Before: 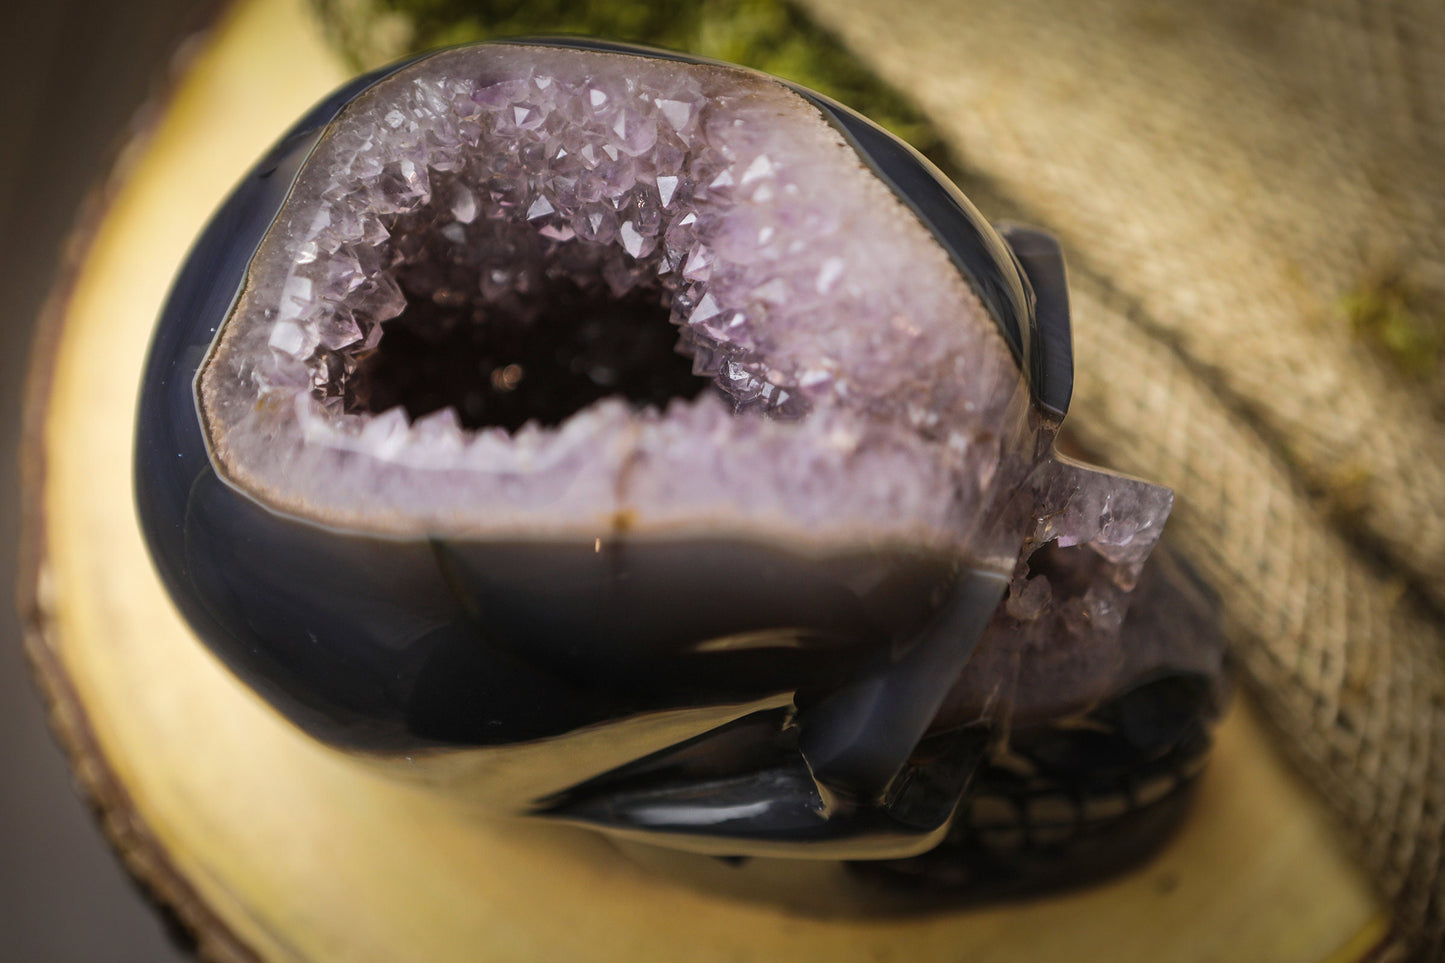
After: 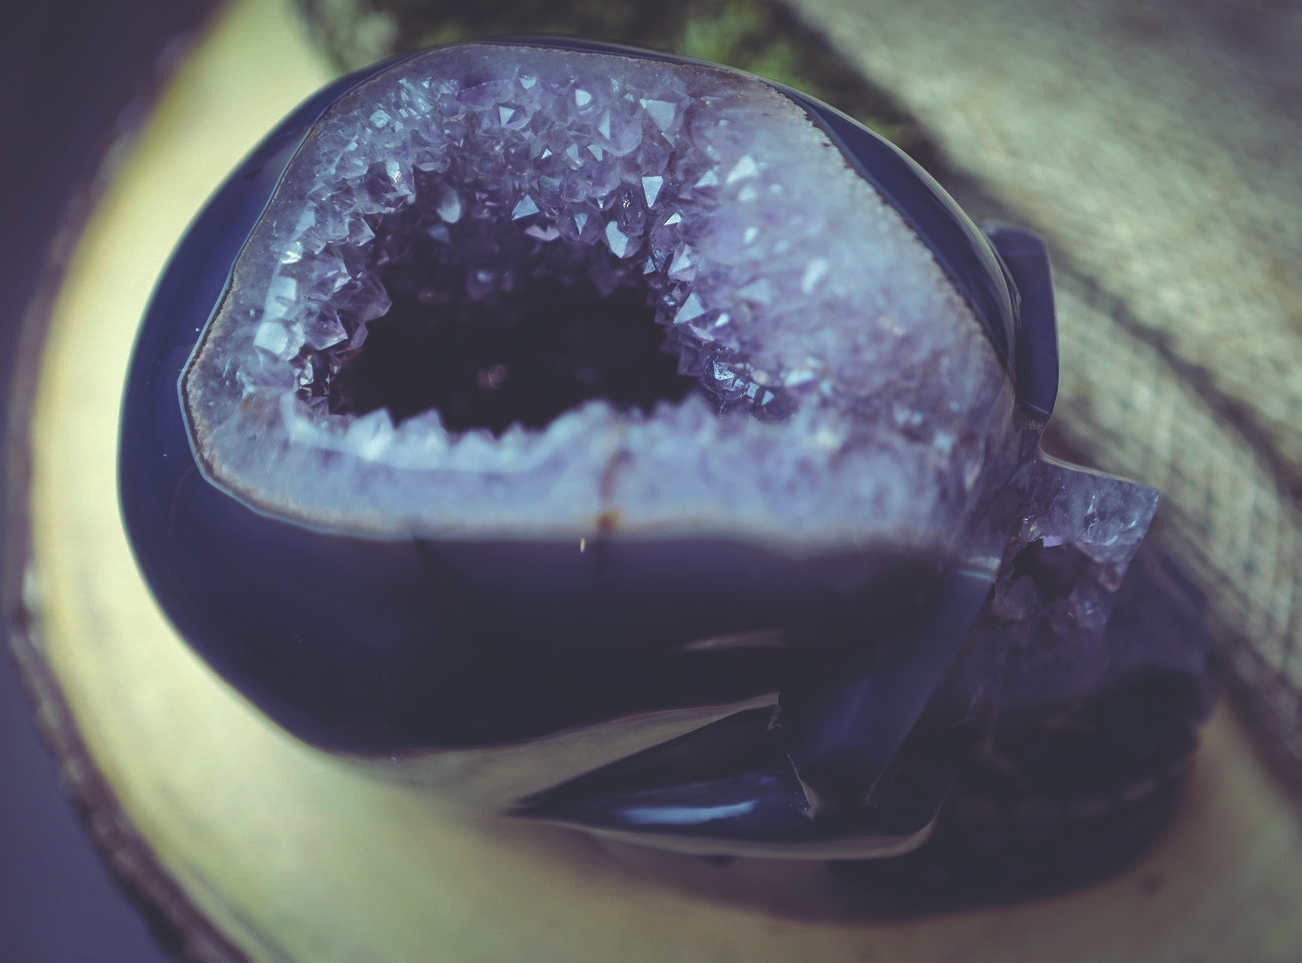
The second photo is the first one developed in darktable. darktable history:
rgb curve: curves: ch0 [(0, 0.186) (0.314, 0.284) (0.576, 0.466) (0.805, 0.691) (0.936, 0.886)]; ch1 [(0, 0.186) (0.314, 0.284) (0.581, 0.534) (0.771, 0.746) (0.936, 0.958)]; ch2 [(0, 0.216) (0.275, 0.39) (1, 1)], mode RGB, independent channels, compensate middle gray true, preserve colors none
crop and rotate: left 1.088%, right 8.807%
